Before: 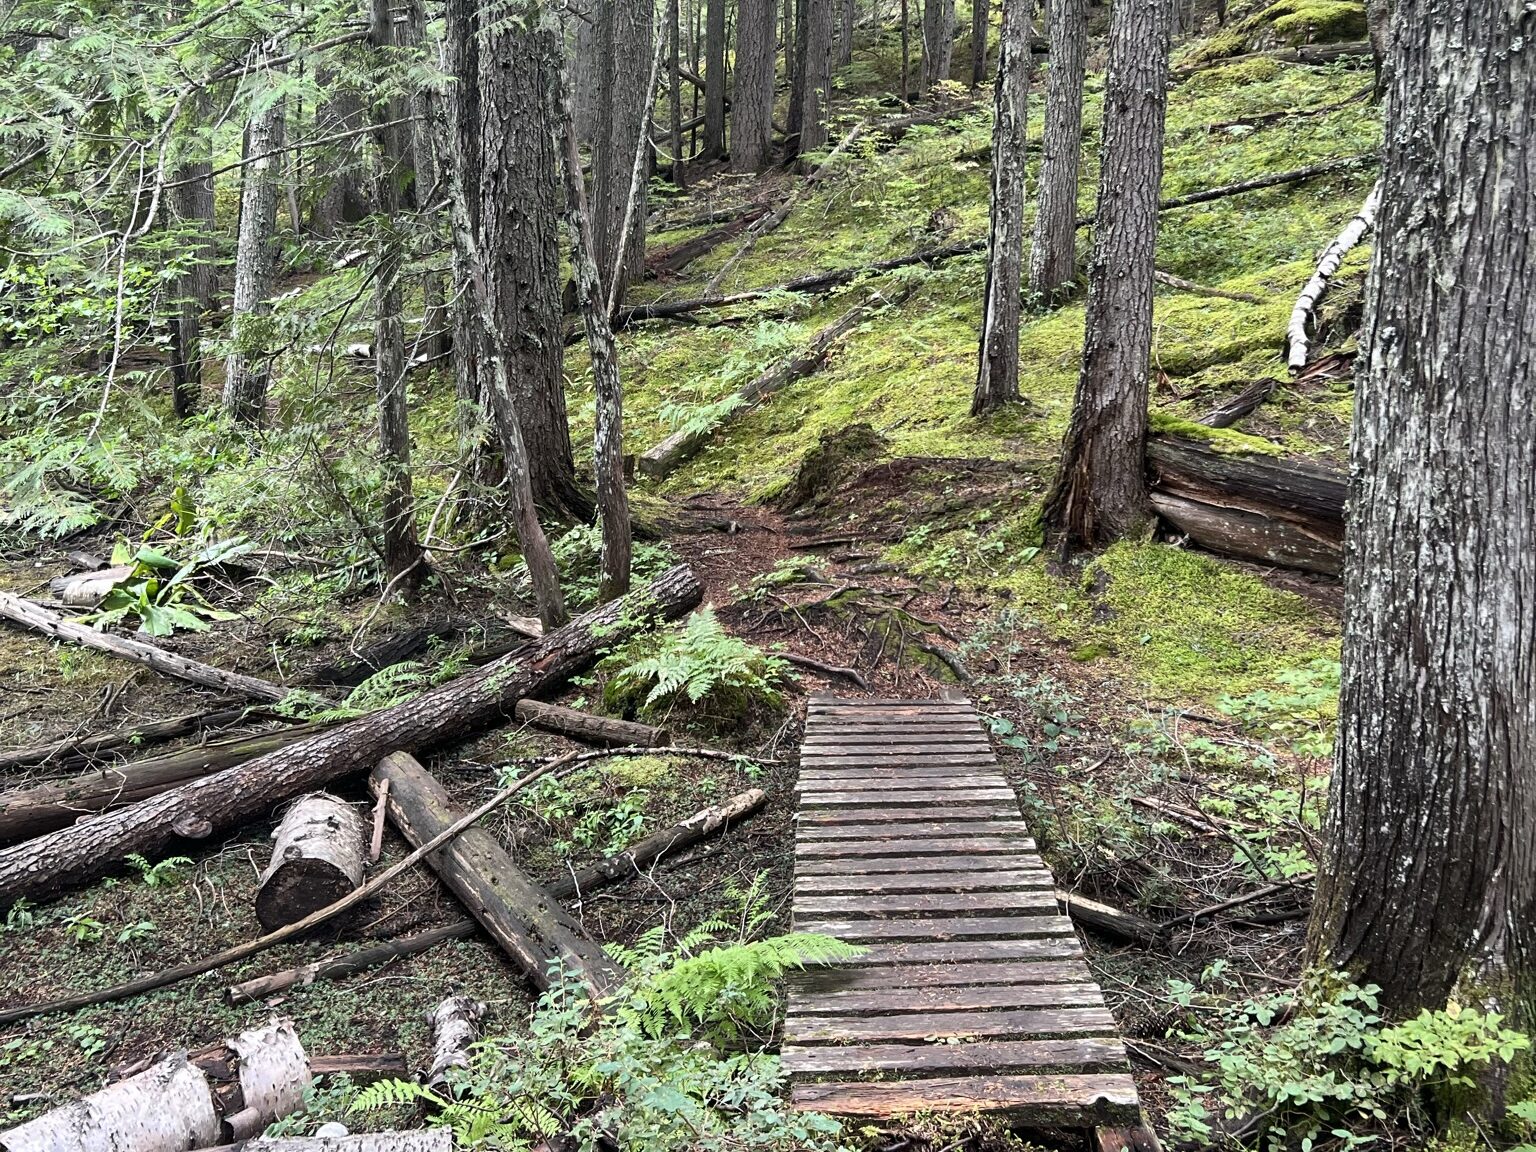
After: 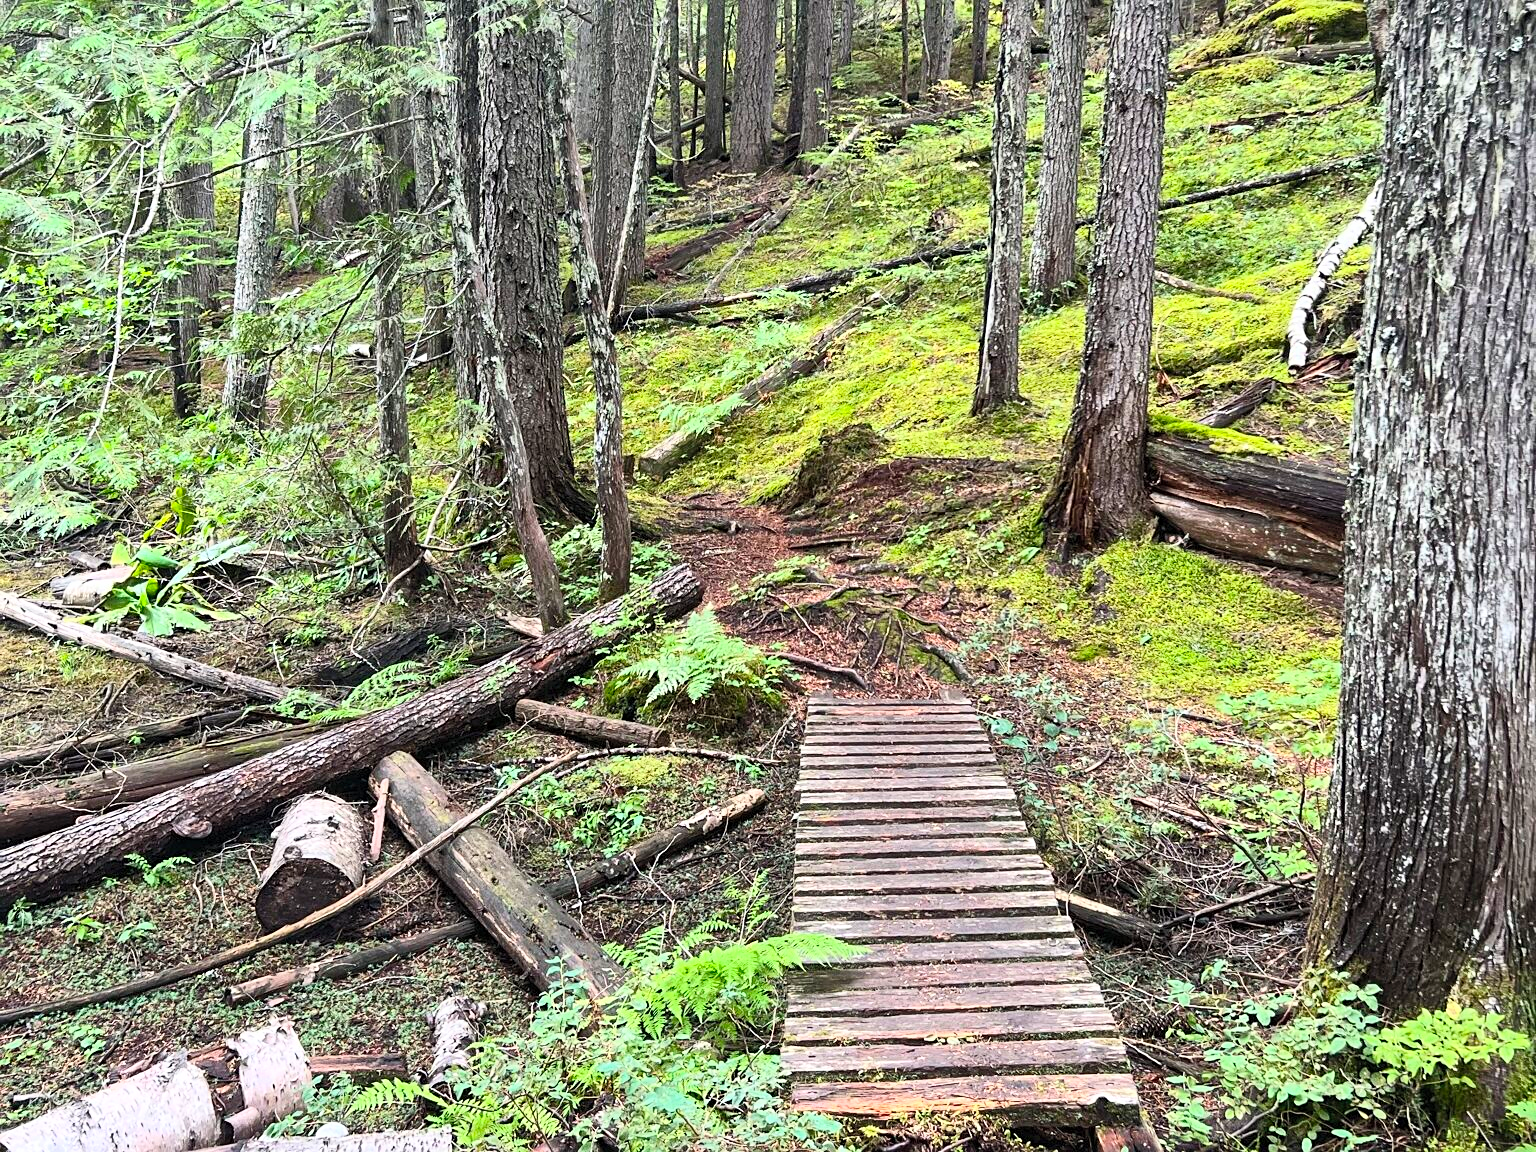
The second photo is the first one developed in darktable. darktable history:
sharpen: amount 0.2
contrast brightness saturation: contrast 0.24, brightness 0.26, saturation 0.39
